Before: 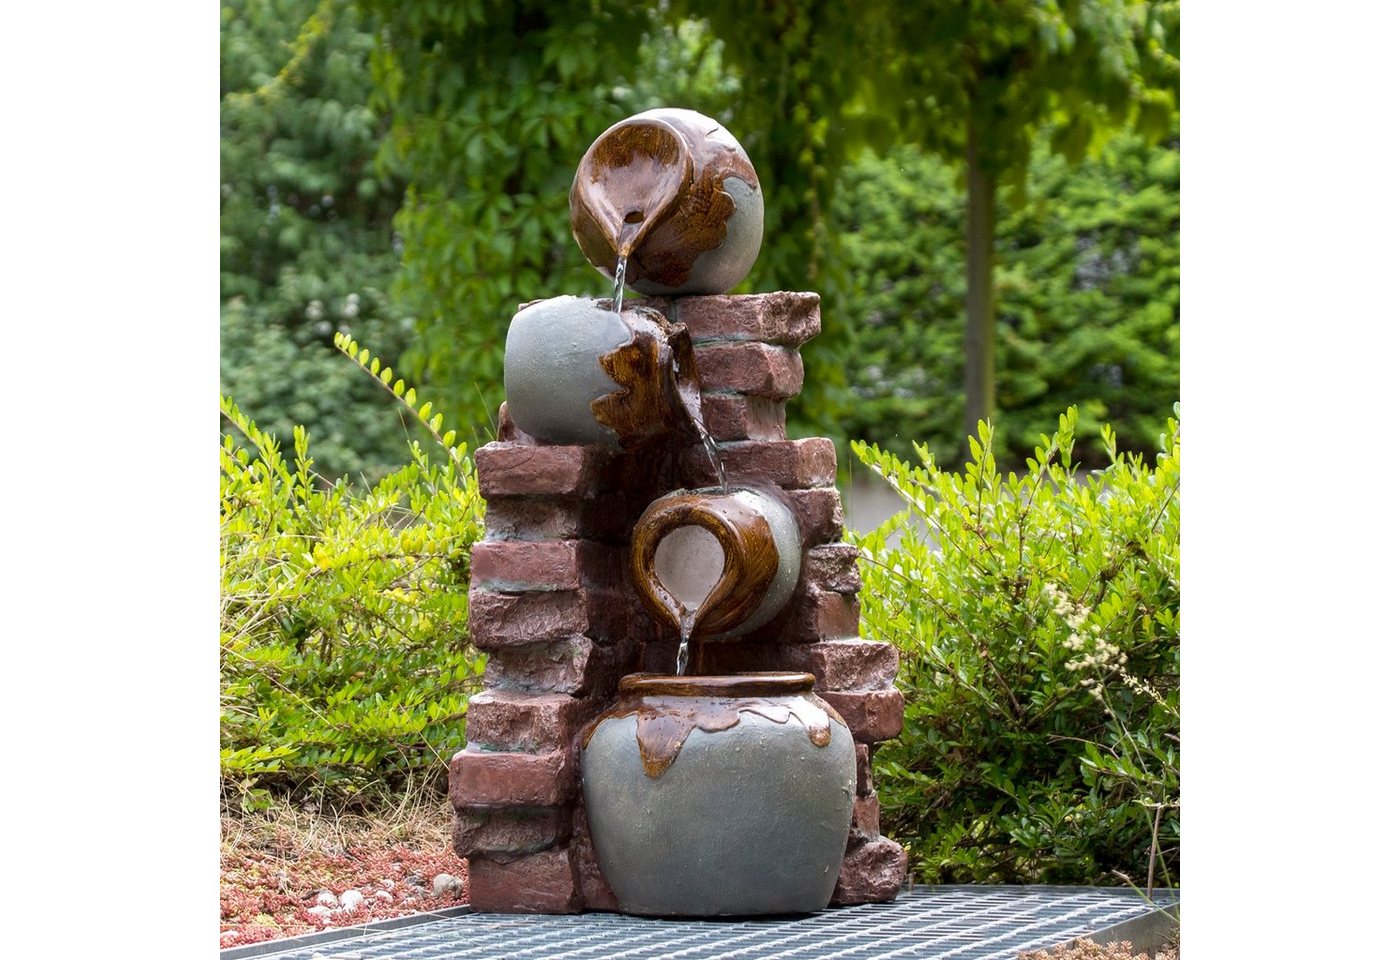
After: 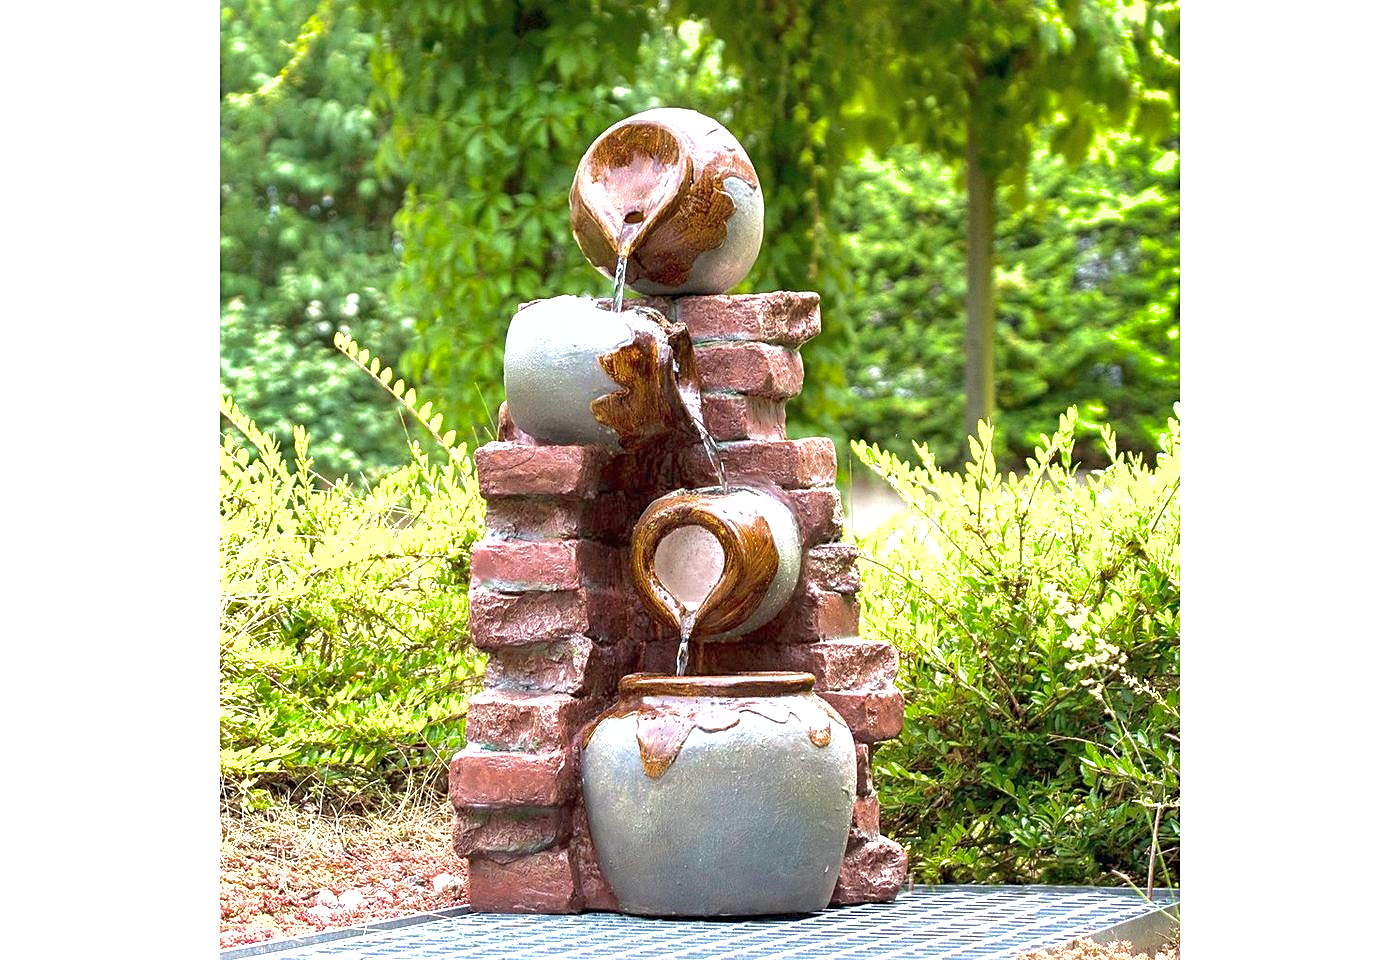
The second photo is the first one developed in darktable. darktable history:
shadows and highlights: on, module defaults
velvia: on, module defaults
exposure: black level correction 0, exposure 1.452 EV, compensate highlight preservation false
sharpen: on, module defaults
